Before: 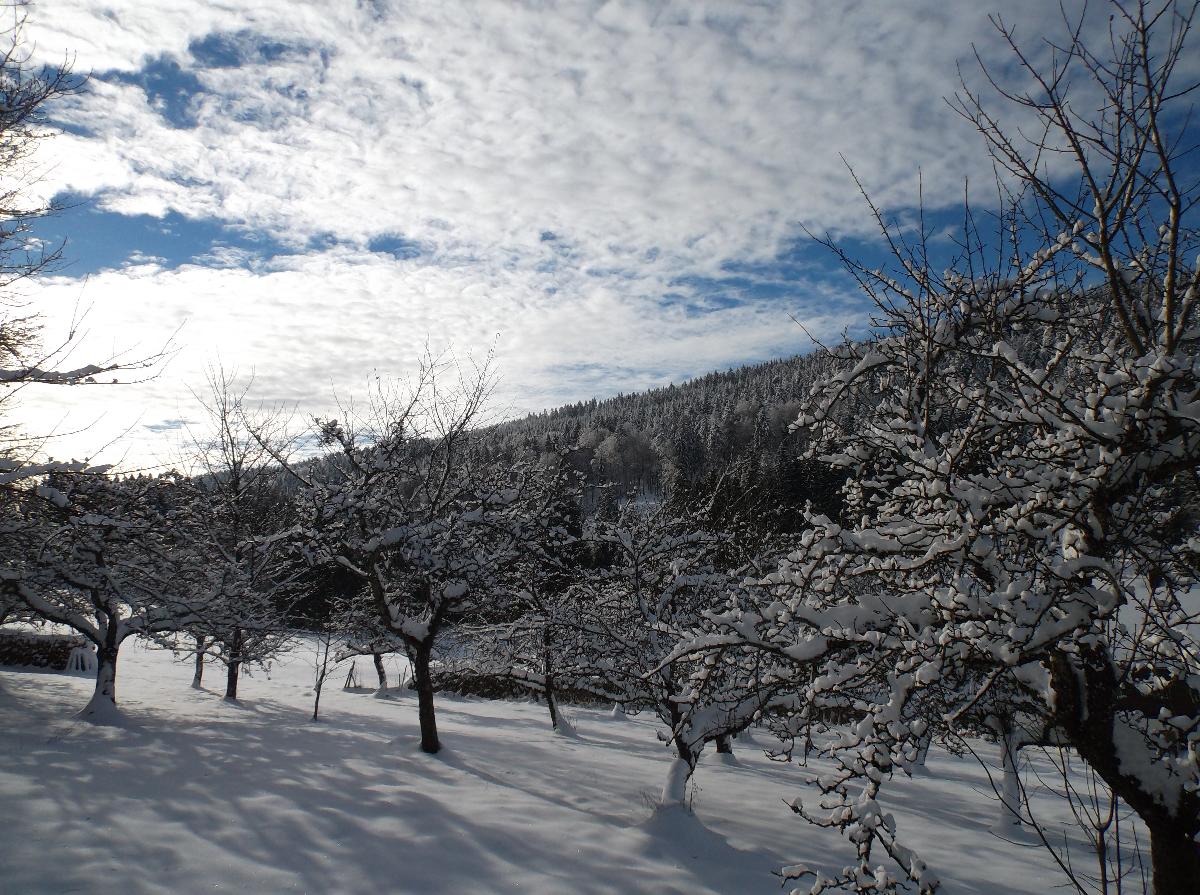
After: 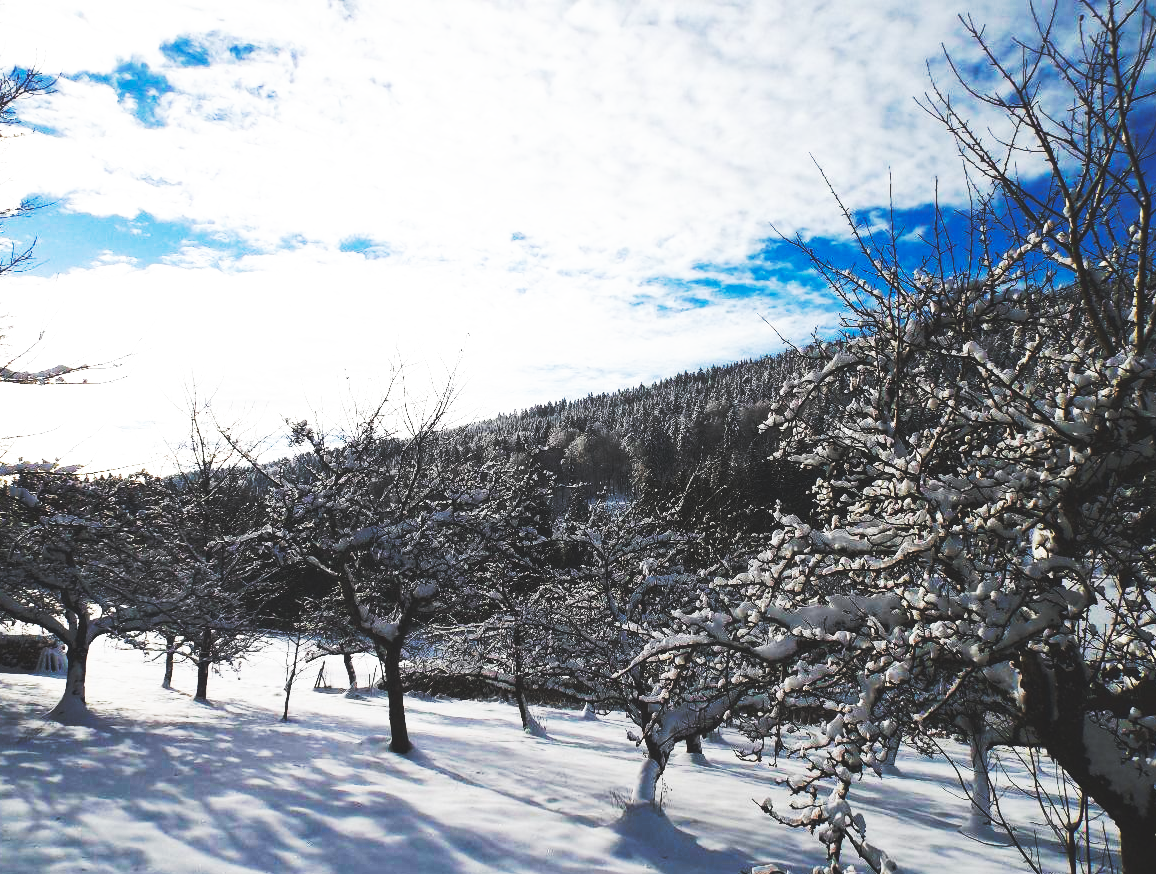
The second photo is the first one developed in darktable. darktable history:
crop and rotate: left 2.536%, right 1.107%, bottom 2.246%
base curve: curves: ch0 [(0, 0.015) (0.085, 0.116) (0.134, 0.298) (0.19, 0.545) (0.296, 0.764) (0.599, 0.982) (1, 1)], preserve colors none
